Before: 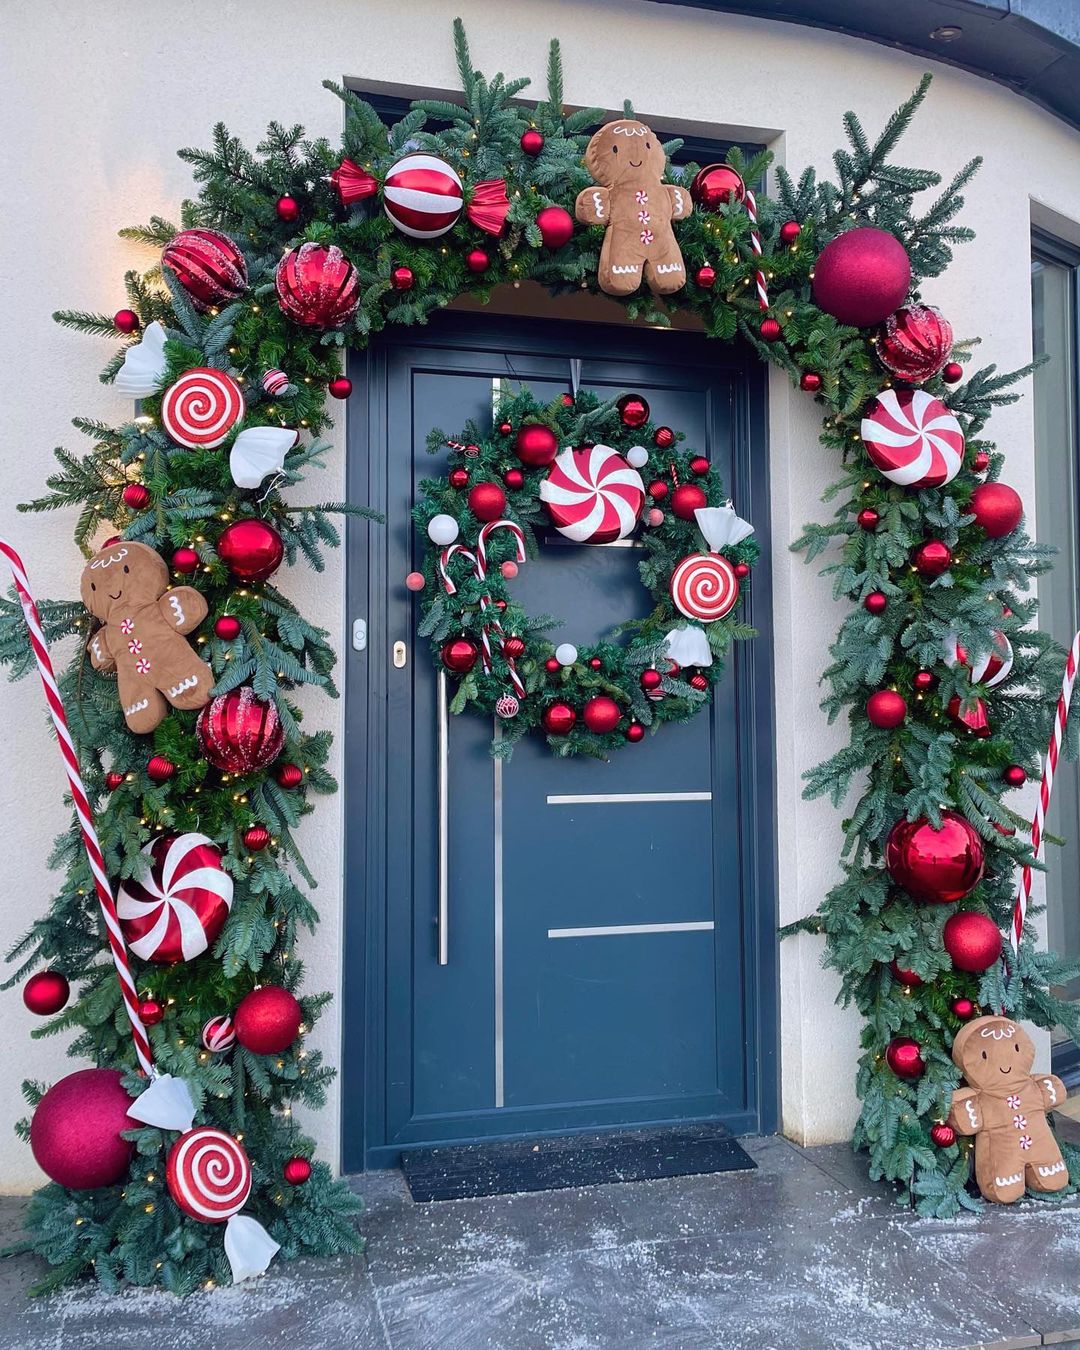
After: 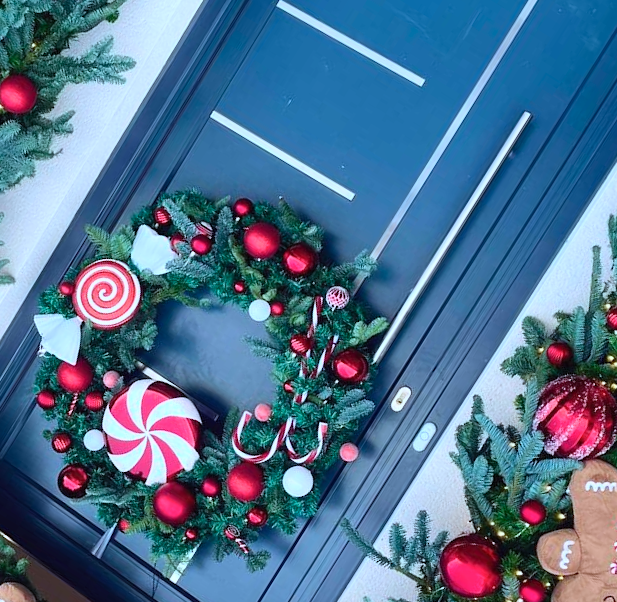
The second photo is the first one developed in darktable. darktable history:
contrast brightness saturation: contrast 0.199, brightness 0.154, saturation 0.149
shadows and highlights: soften with gaussian
crop and rotate: angle 147.96°, left 9.099%, top 15.662%, right 4.584%, bottom 16.959%
color calibration: illuminant Planckian (black body), x 0.375, y 0.374, temperature 4121.88 K, clip negative RGB from gamut false
